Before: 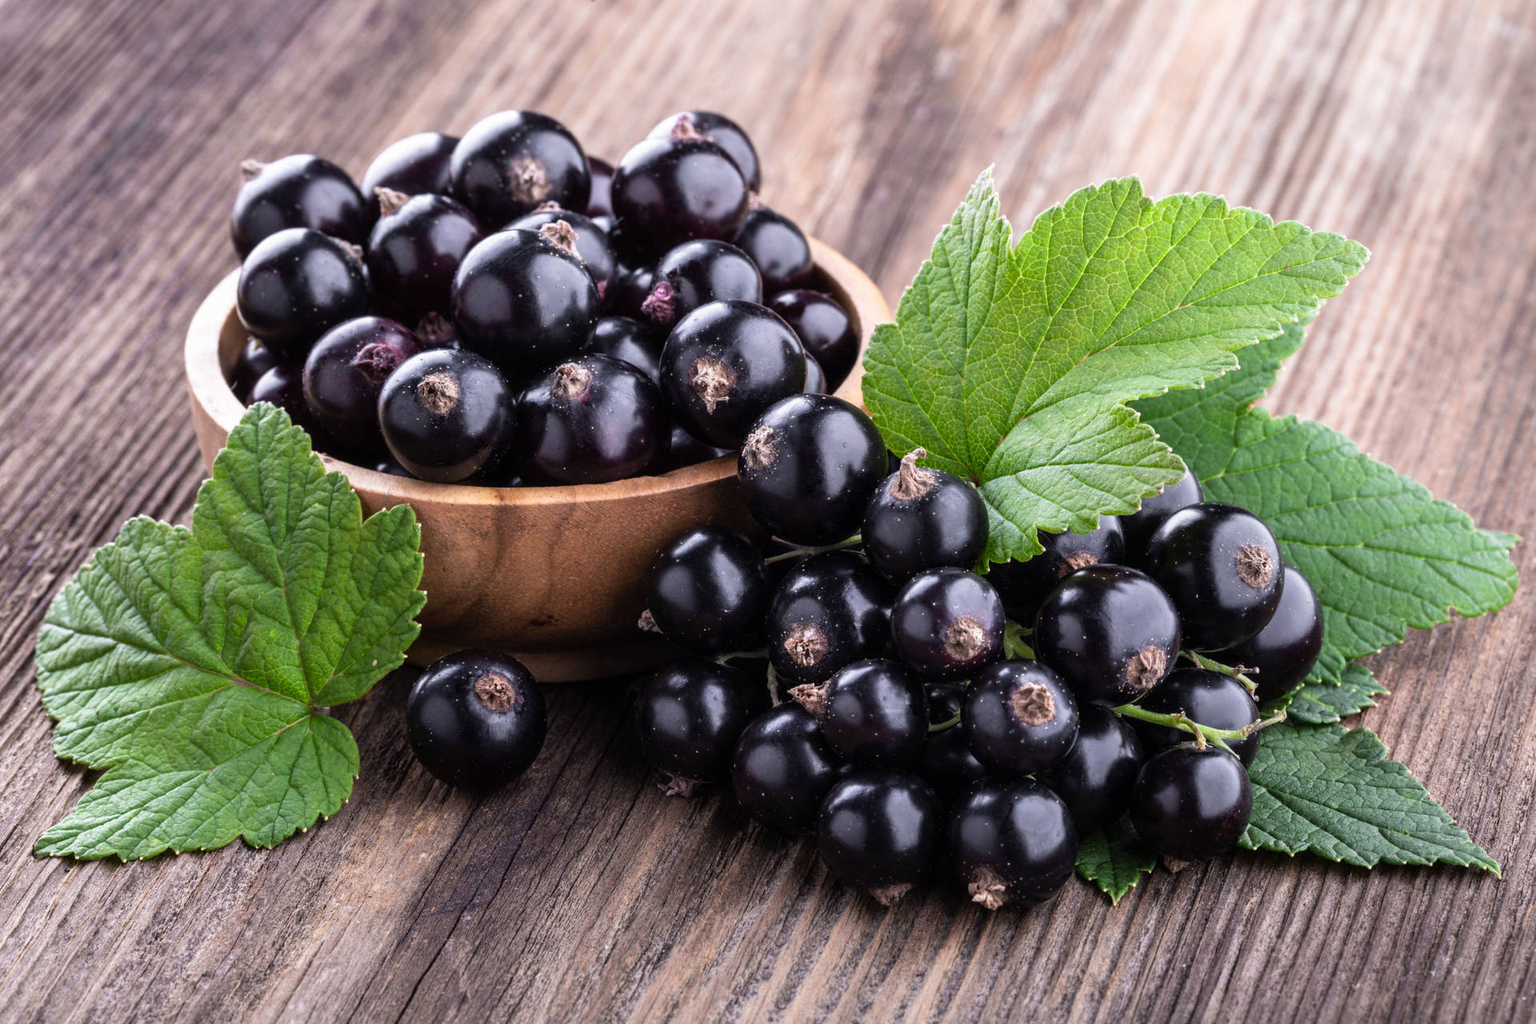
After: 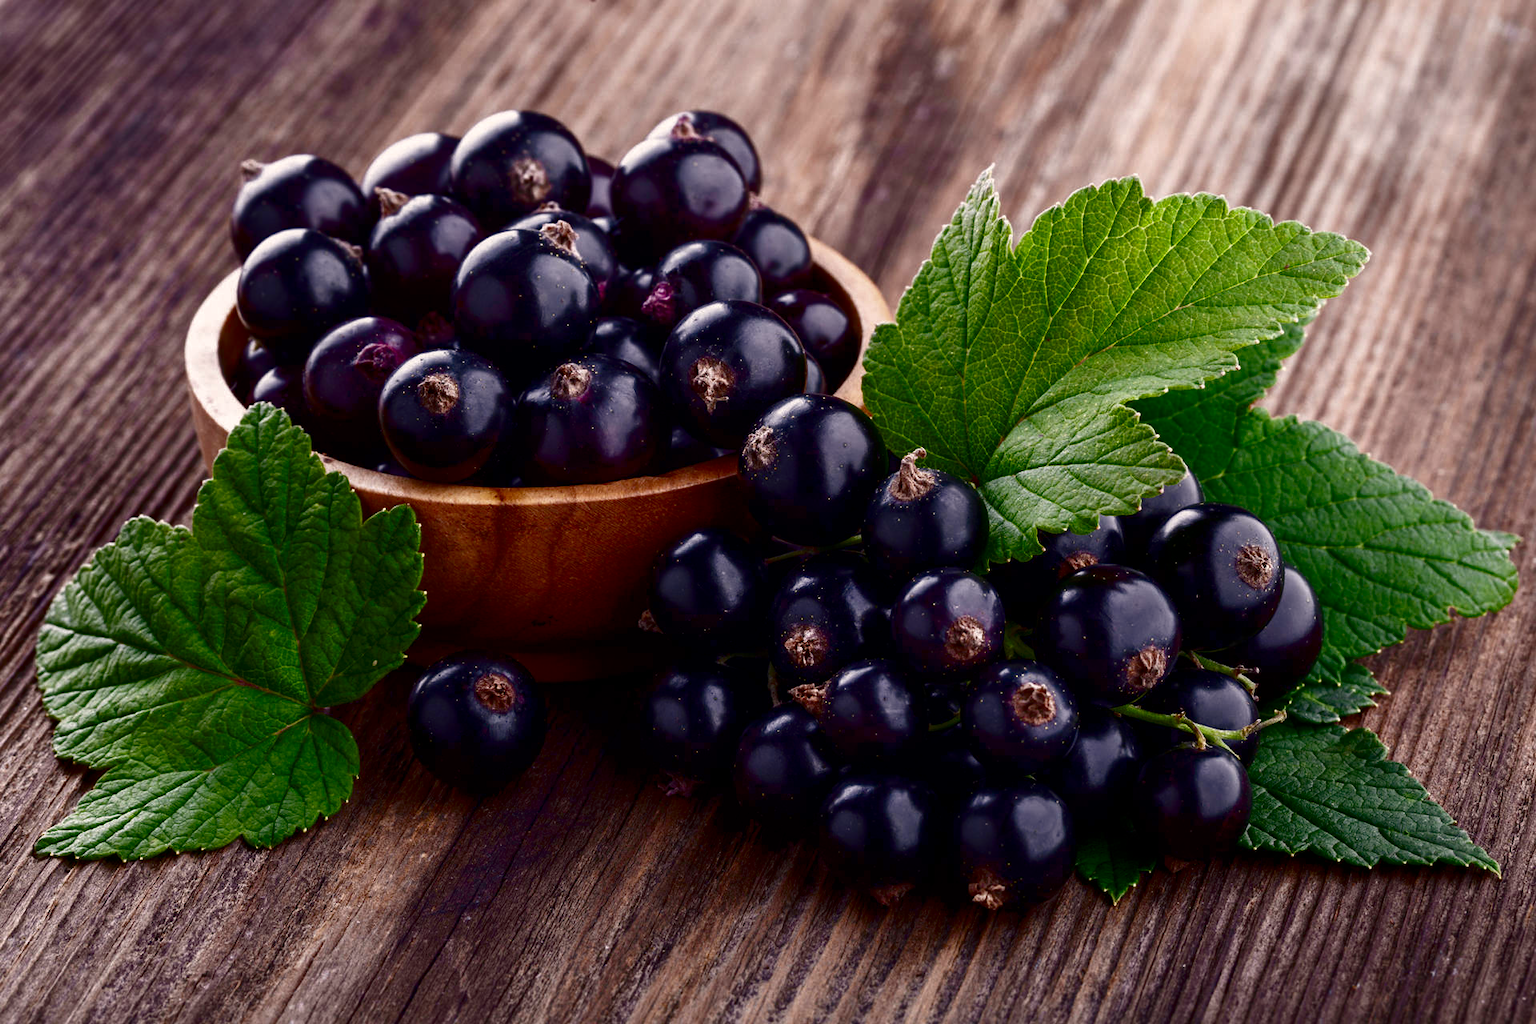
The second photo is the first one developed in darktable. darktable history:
color balance rgb: highlights gain › chroma 1.699%, highlights gain › hue 55.27°, linear chroma grading › shadows 31.635%, linear chroma grading › global chroma -2.314%, linear chroma grading › mid-tones 4.286%, perceptual saturation grading › global saturation 0.228%, perceptual saturation grading › mid-tones 6.286%, perceptual saturation grading › shadows 71.938%
contrast brightness saturation: brightness -0.528
